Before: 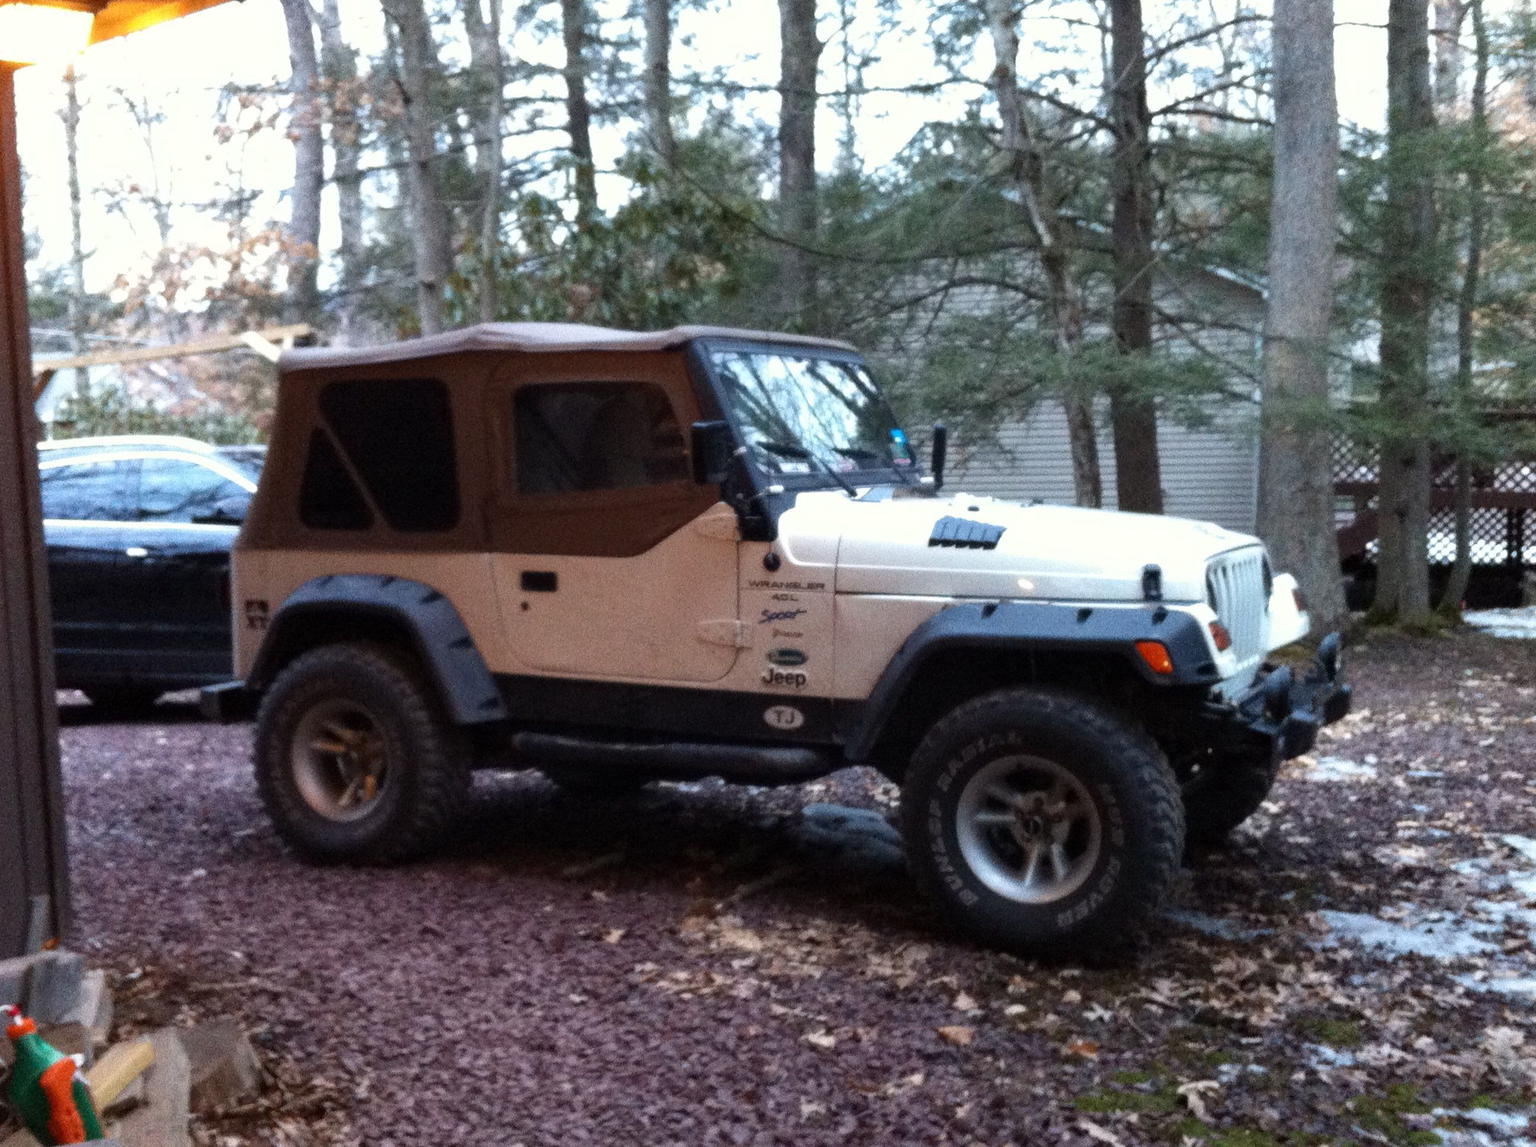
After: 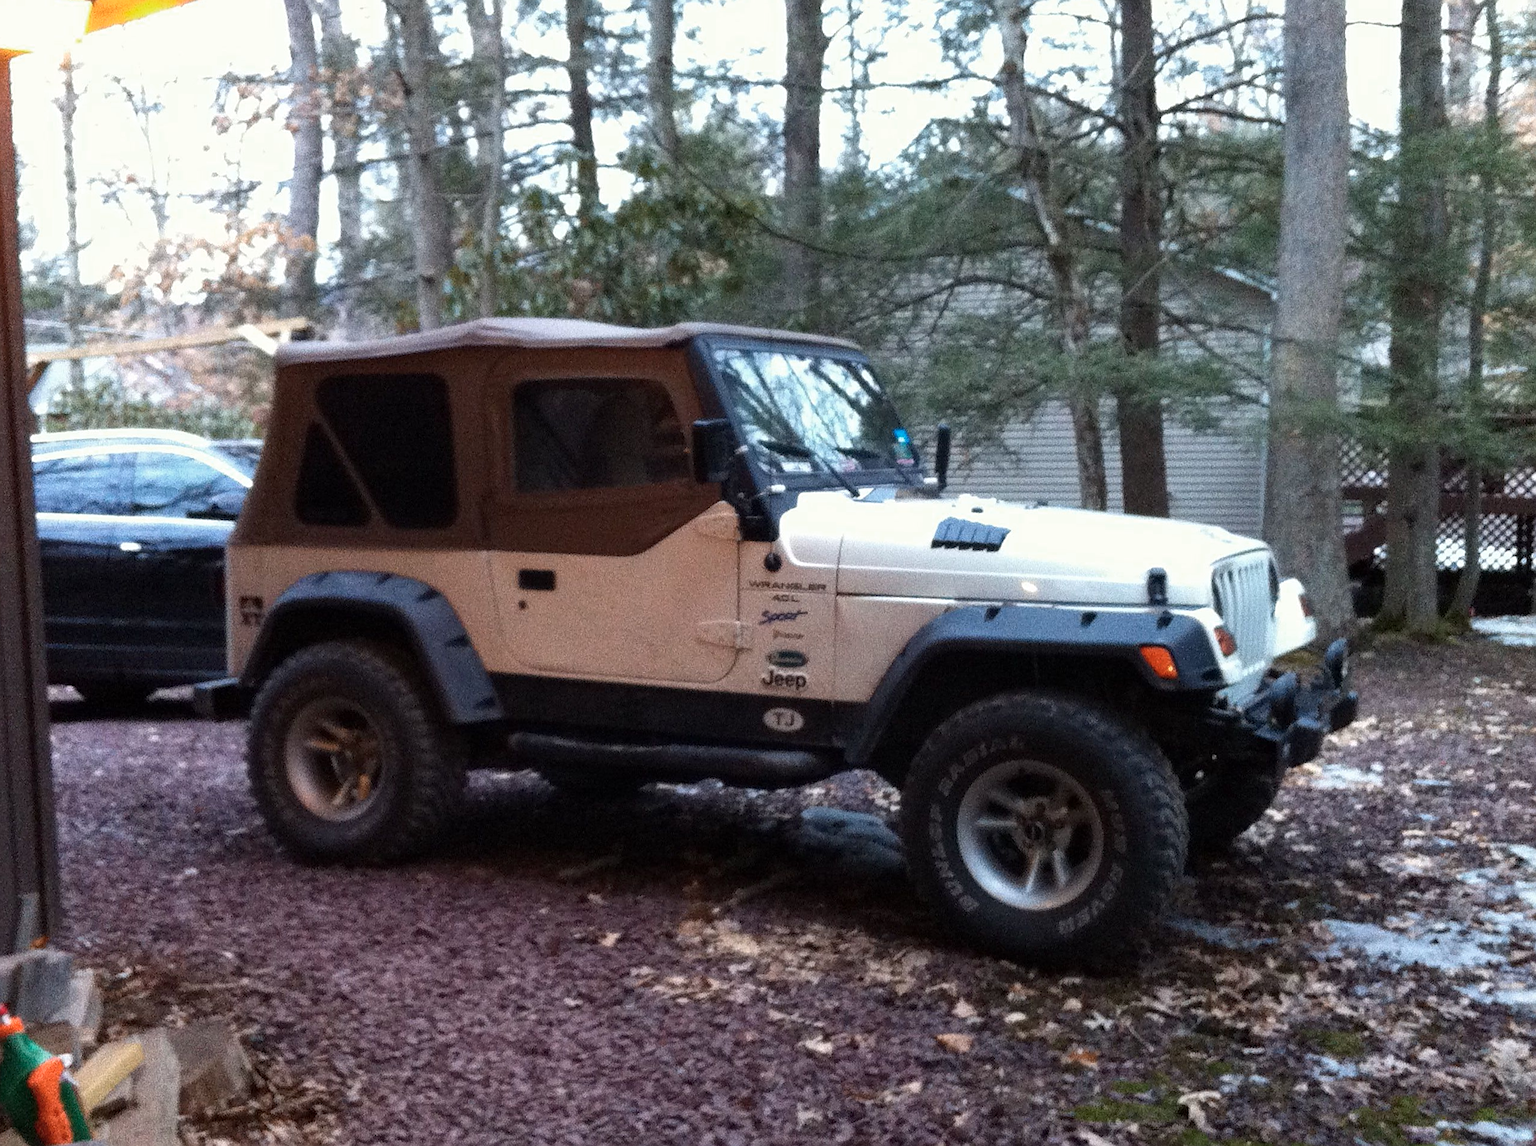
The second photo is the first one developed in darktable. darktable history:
sharpen: on, module defaults
crop and rotate: angle -0.5°
color zones: curves: ch0 [(0, 0.465) (0.092, 0.596) (0.289, 0.464) (0.429, 0.453) (0.571, 0.464) (0.714, 0.455) (0.857, 0.462) (1, 0.465)]
